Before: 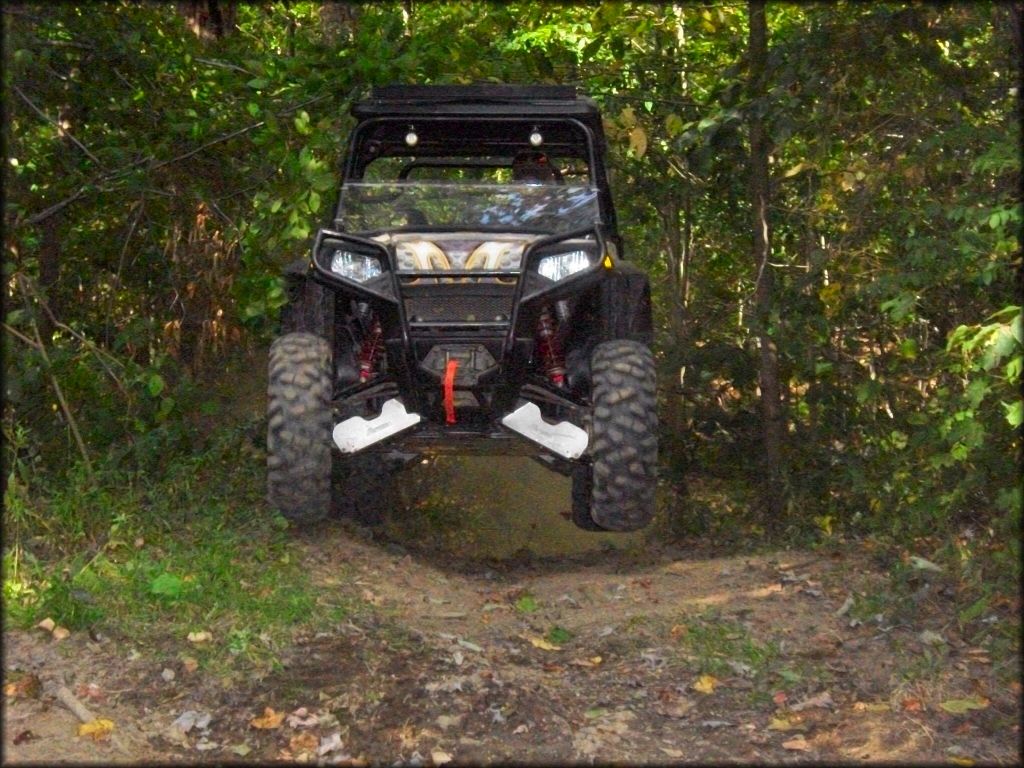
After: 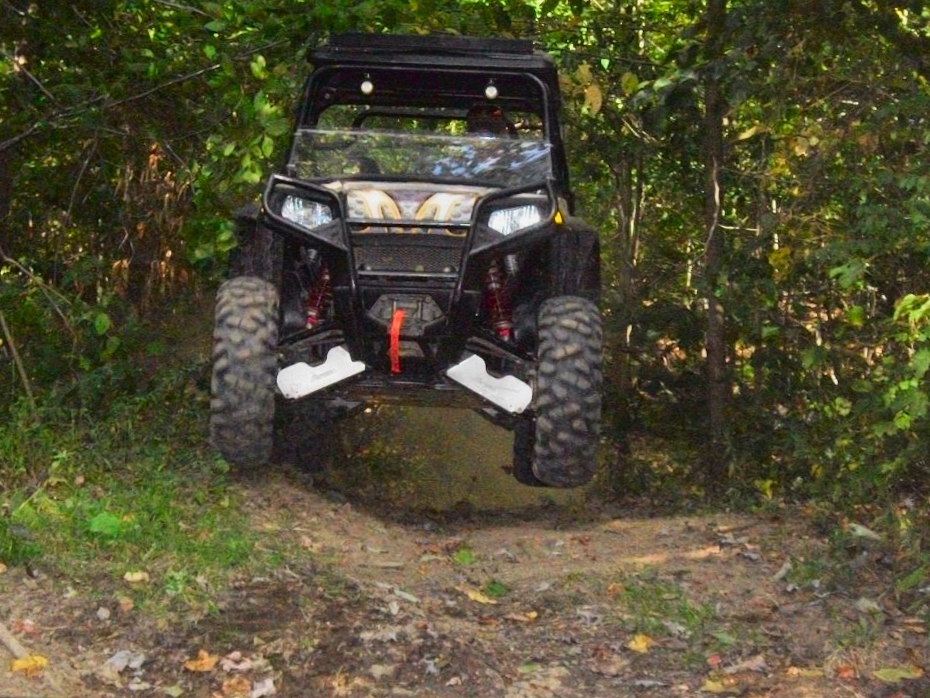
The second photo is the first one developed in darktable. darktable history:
crop and rotate: angle -2.17°, left 3.086%, top 4.08%, right 1.513%, bottom 0.472%
tone curve: curves: ch0 [(0, 0.025) (0.15, 0.143) (0.452, 0.486) (0.751, 0.788) (1, 0.961)]; ch1 [(0, 0) (0.43, 0.408) (0.476, 0.469) (0.497, 0.494) (0.546, 0.571) (0.566, 0.607) (0.62, 0.657) (1, 1)]; ch2 [(0, 0) (0.386, 0.397) (0.505, 0.498) (0.547, 0.546) (0.579, 0.58) (1, 1)], color space Lab, linked channels, preserve colors none
